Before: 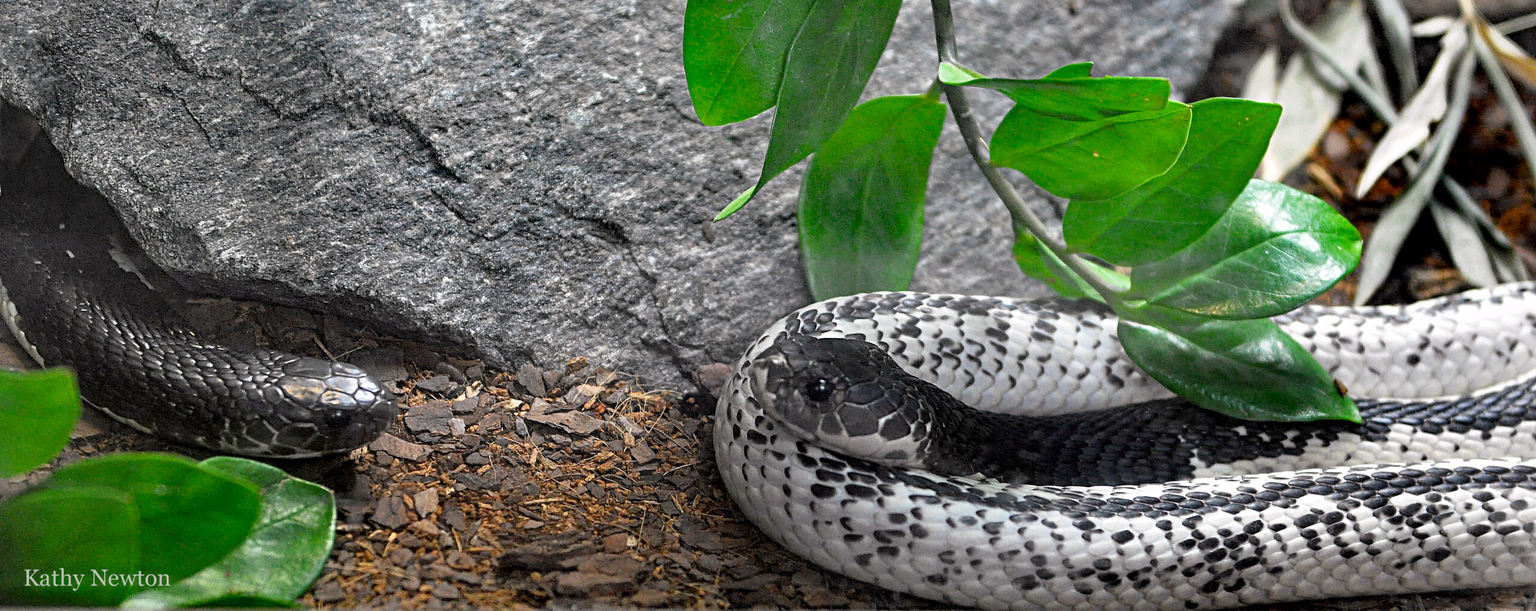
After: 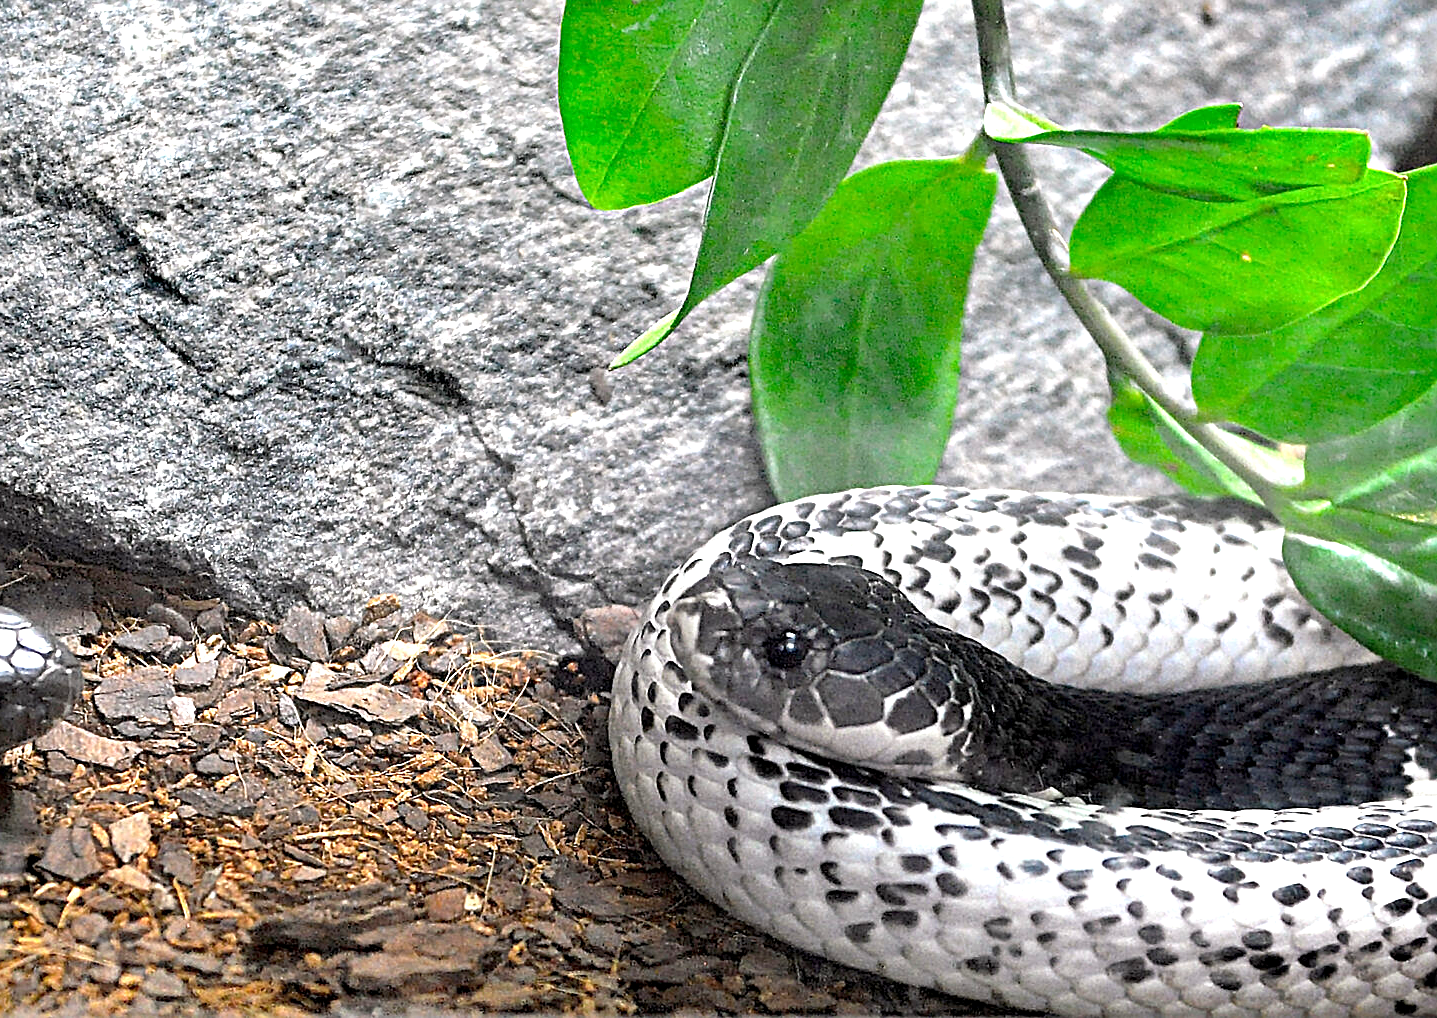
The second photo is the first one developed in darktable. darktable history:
exposure: black level correction 0.001, exposure 1.132 EV, compensate highlight preservation false
sharpen: on, module defaults
crop and rotate: left 22.668%, right 21.164%
